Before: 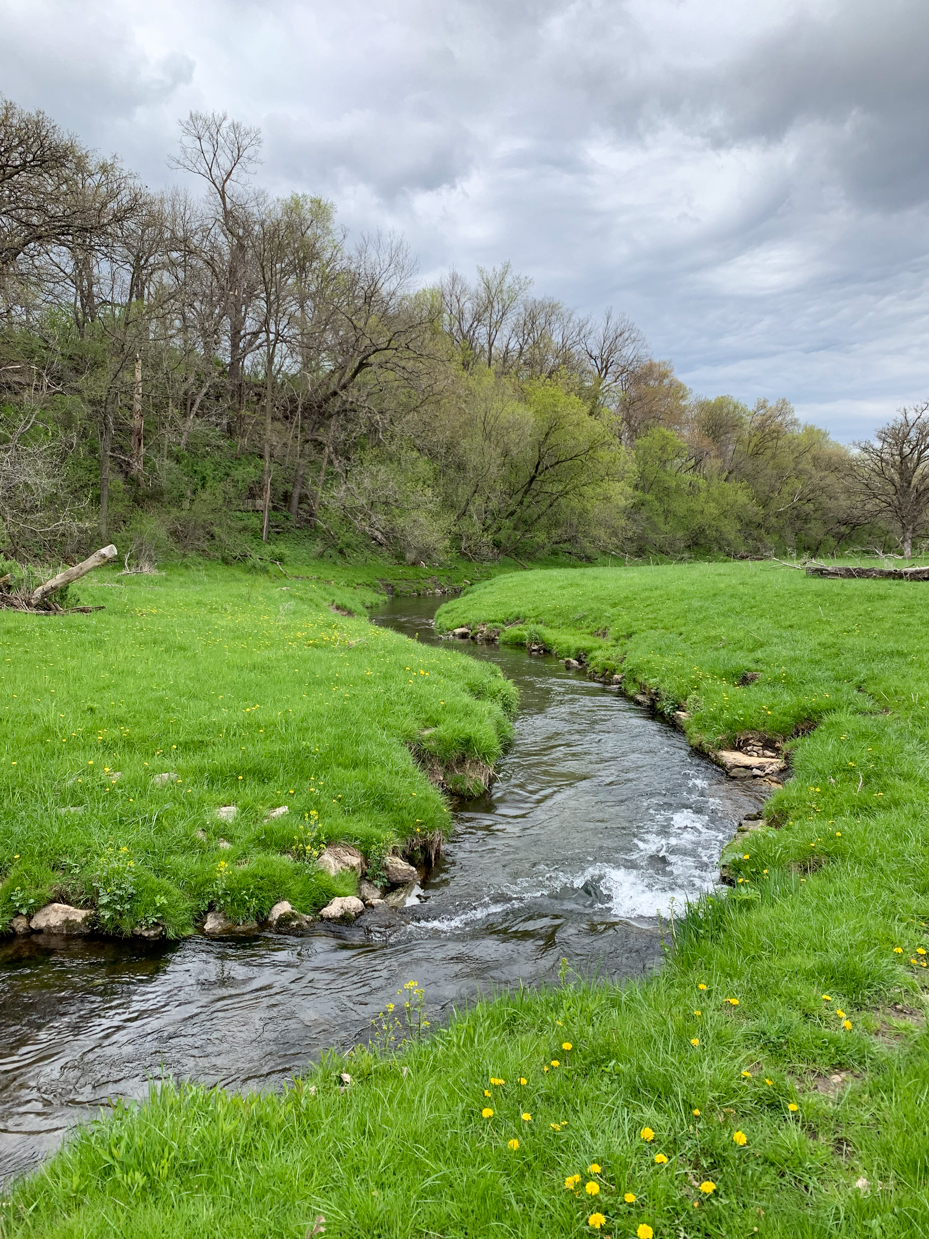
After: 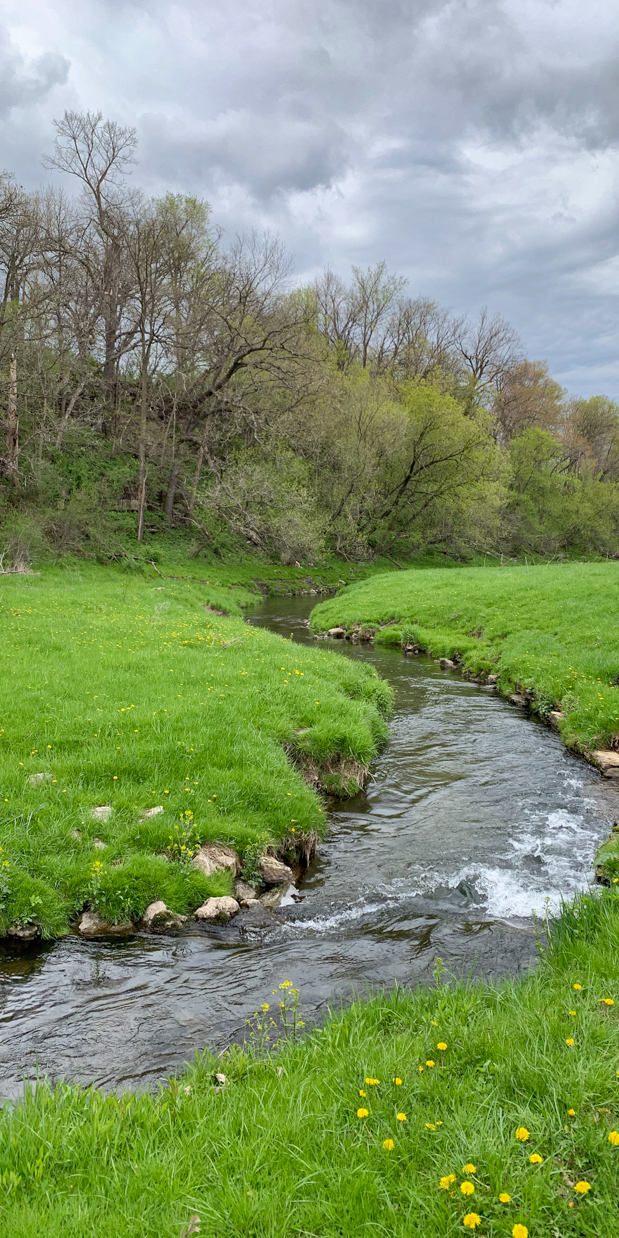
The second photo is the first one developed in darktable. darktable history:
shadows and highlights: on, module defaults
crop and rotate: left 13.537%, right 19.796%
